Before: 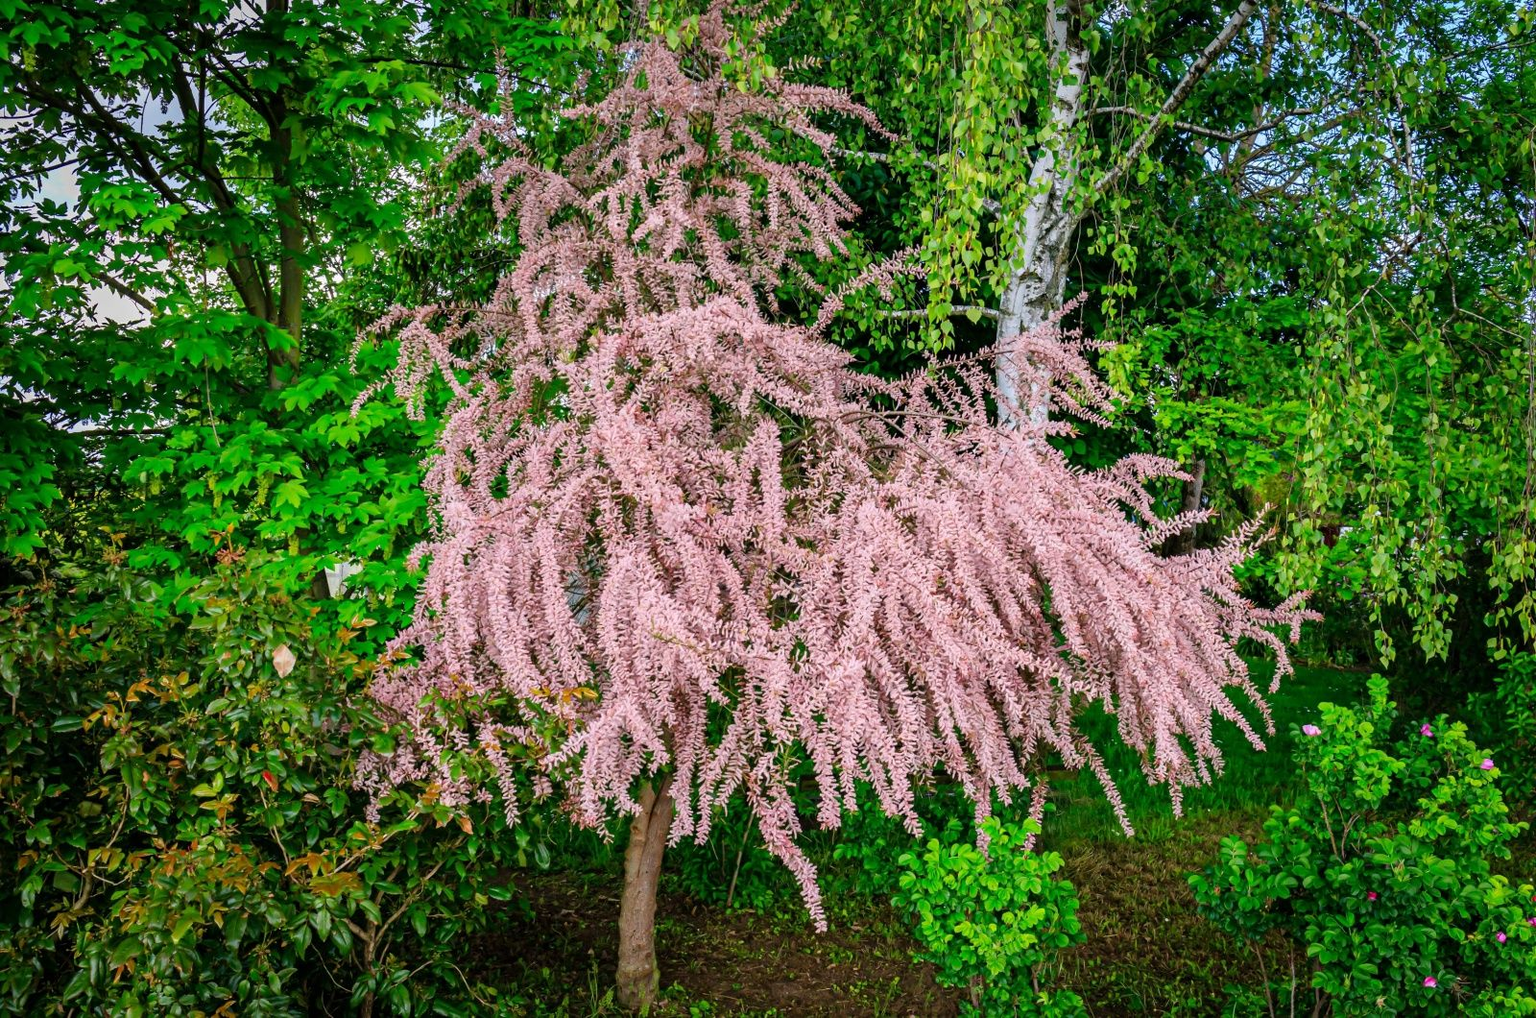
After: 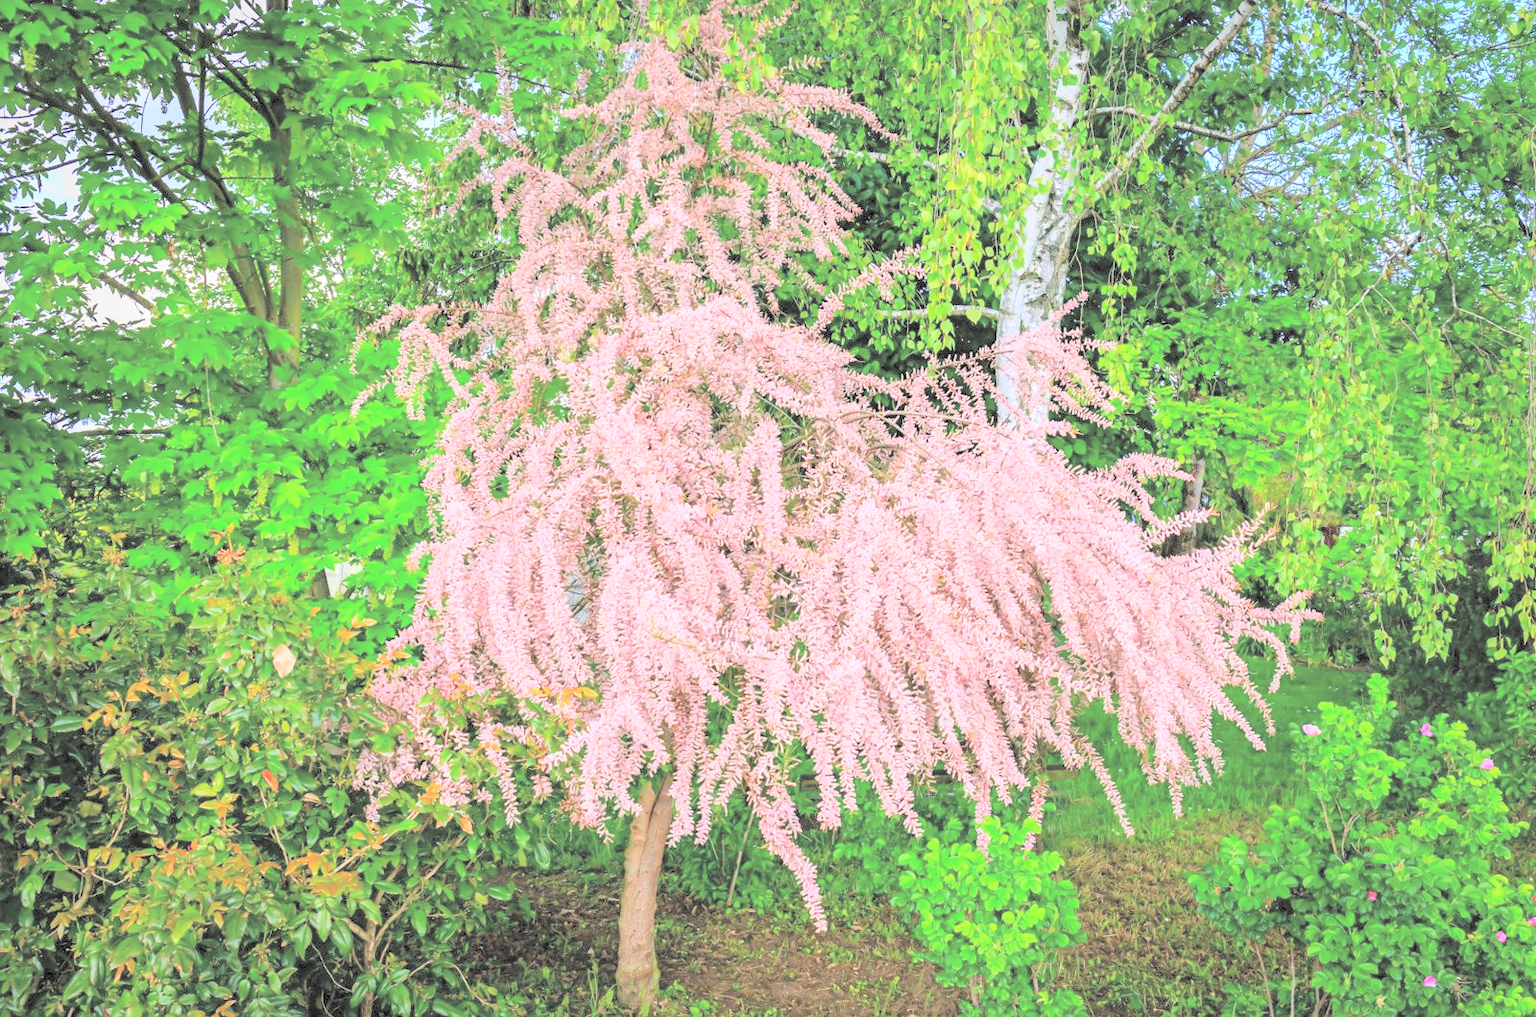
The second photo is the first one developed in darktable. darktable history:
exposure: exposure 0.258 EV, compensate highlight preservation false
contrast brightness saturation: brightness 1
